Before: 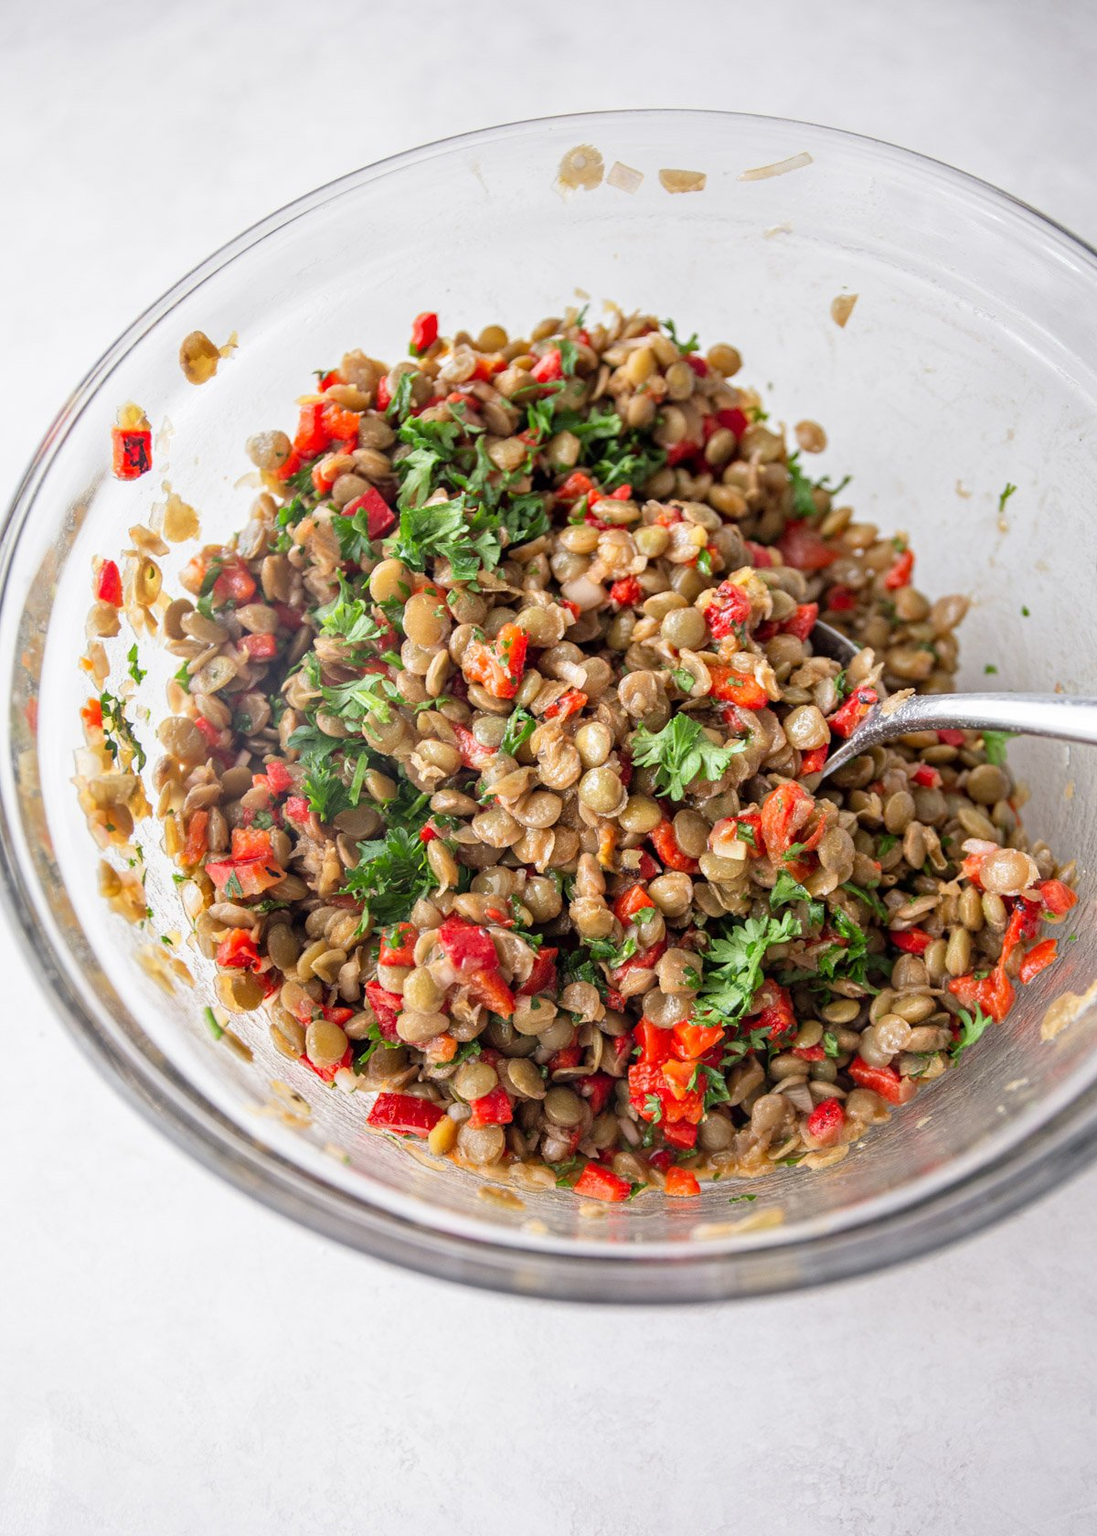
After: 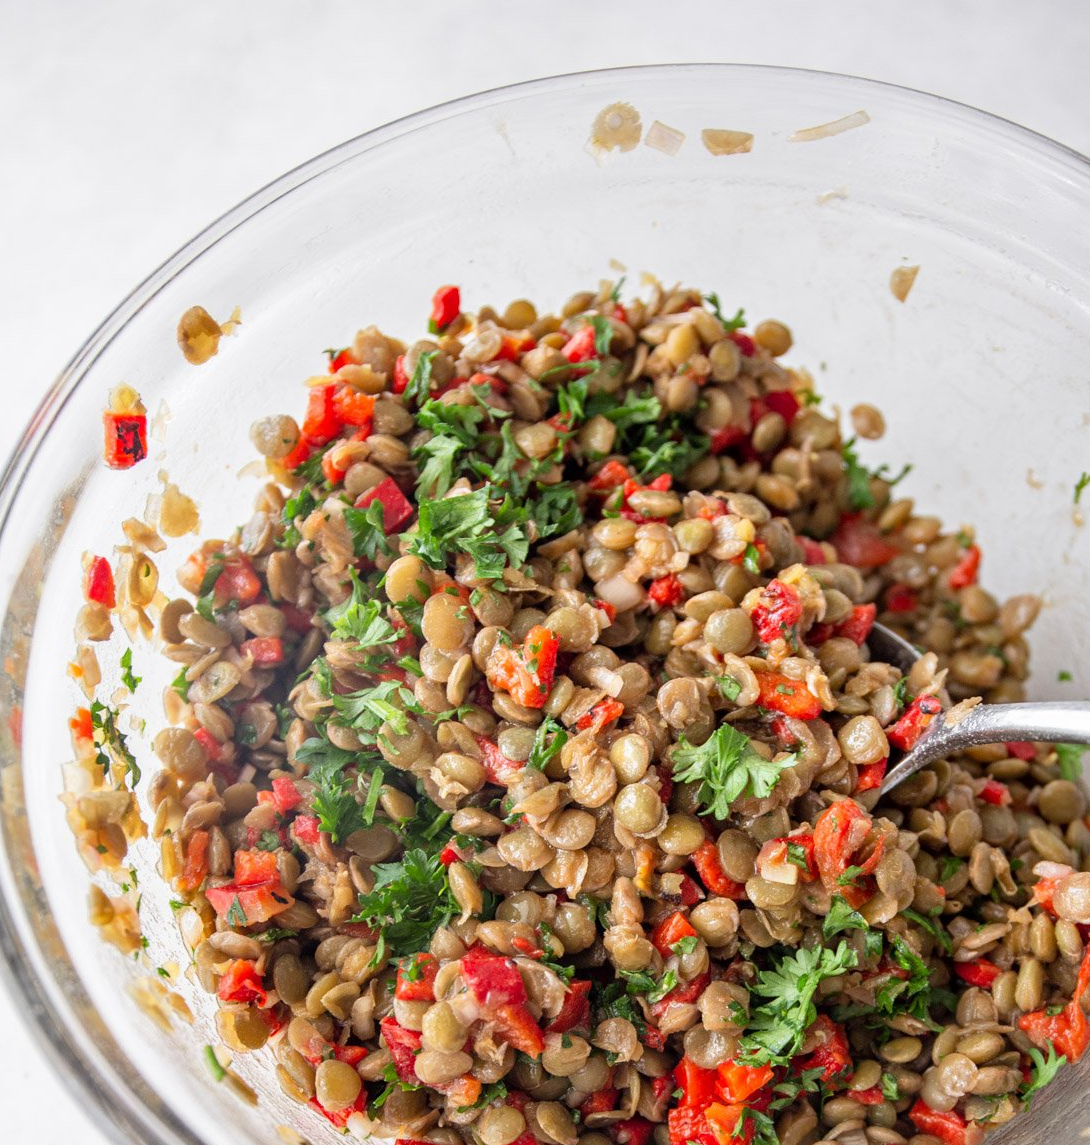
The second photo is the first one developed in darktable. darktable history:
crop: left 1.585%, top 3.389%, right 7.547%, bottom 28.449%
